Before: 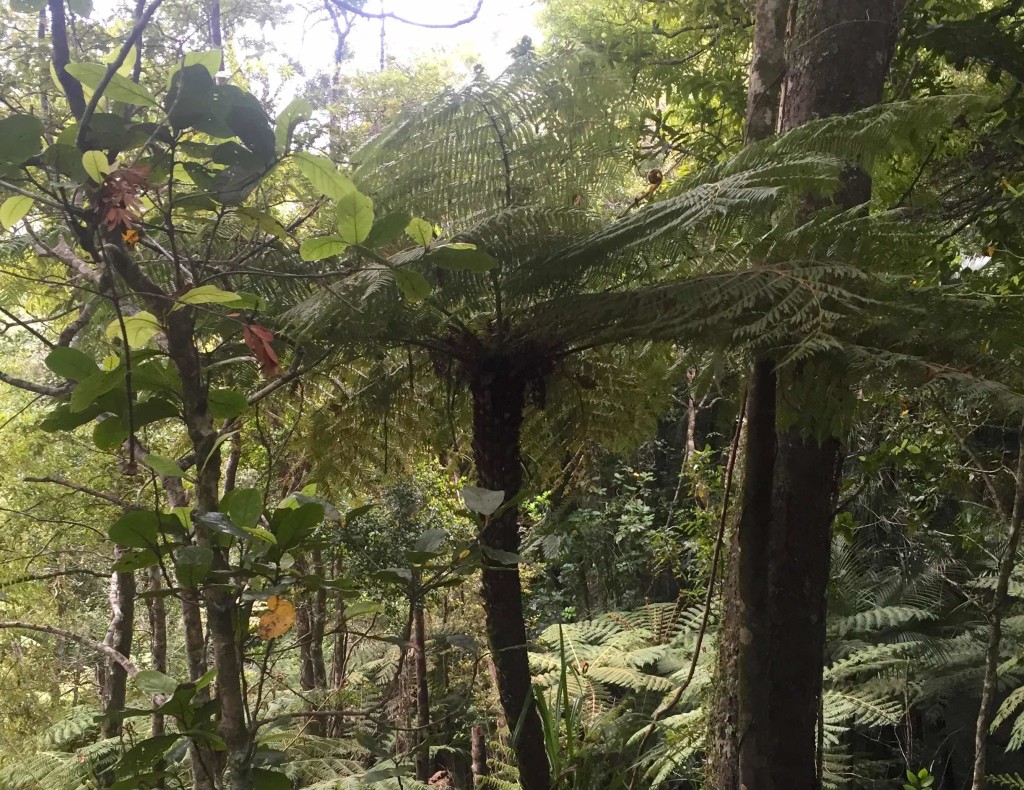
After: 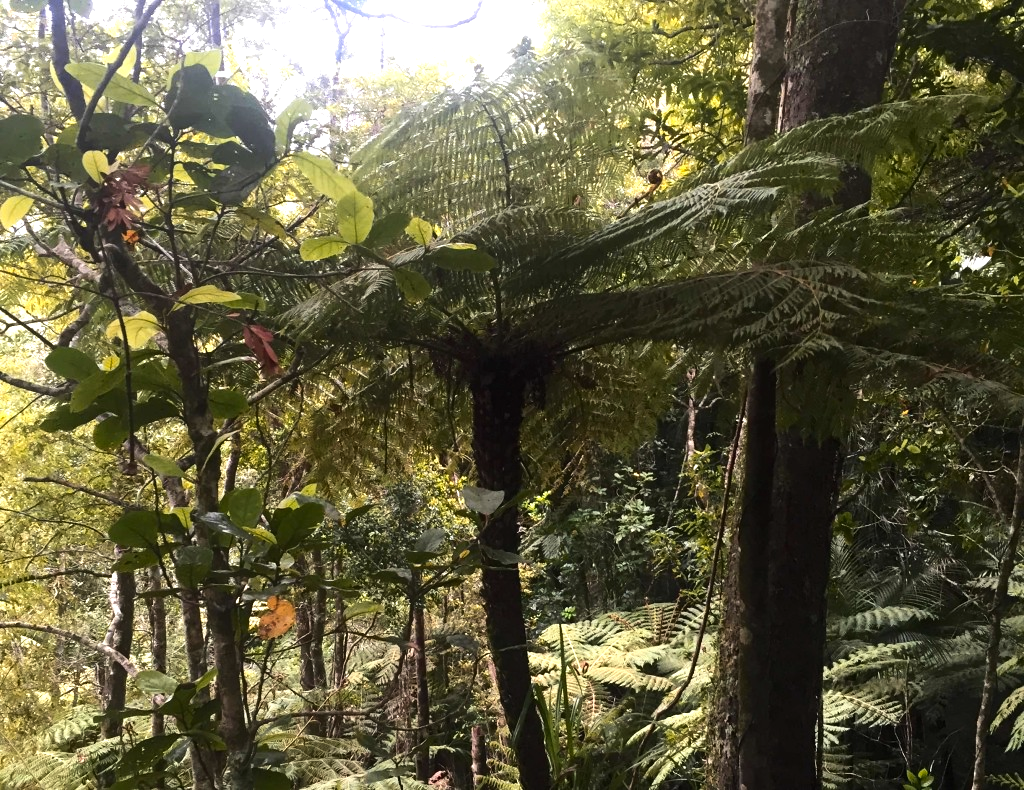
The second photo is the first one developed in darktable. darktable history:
tone equalizer: -8 EV -0.722 EV, -7 EV -0.685 EV, -6 EV -0.621 EV, -5 EV -0.413 EV, -3 EV 0.371 EV, -2 EV 0.6 EV, -1 EV 0.675 EV, +0 EV 0.777 EV, edges refinement/feathering 500, mask exposure compensation -1.57 EV, preserve details no
color zones: curves: ch1 [(0.235, 0.558) (0.75, 0.5)]; ch2 [(0.25, 0.462) (0.749, 0.457)]
